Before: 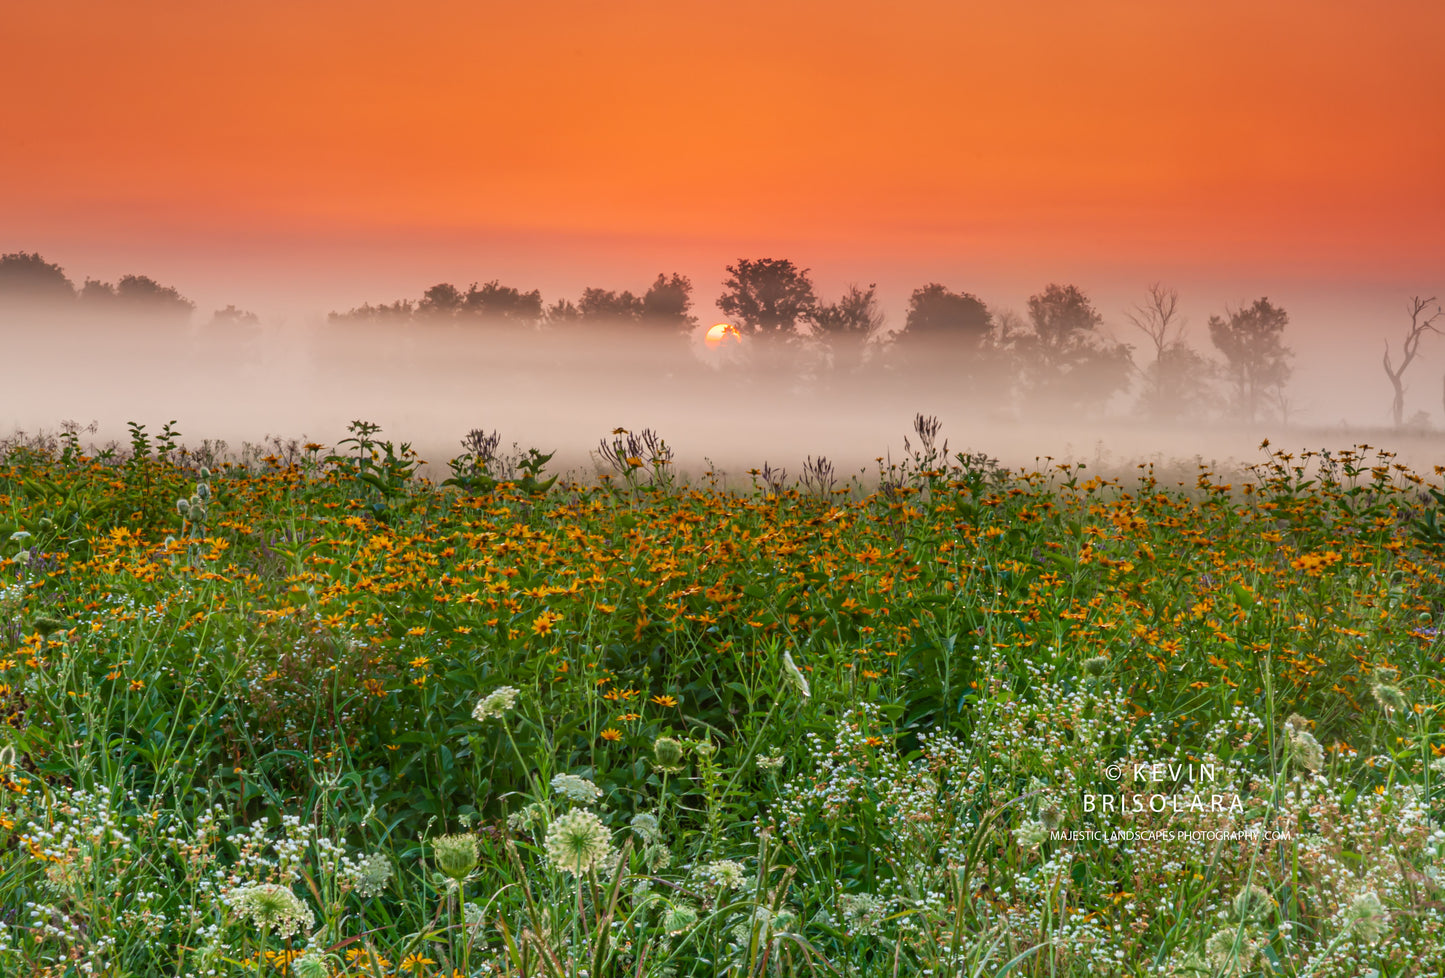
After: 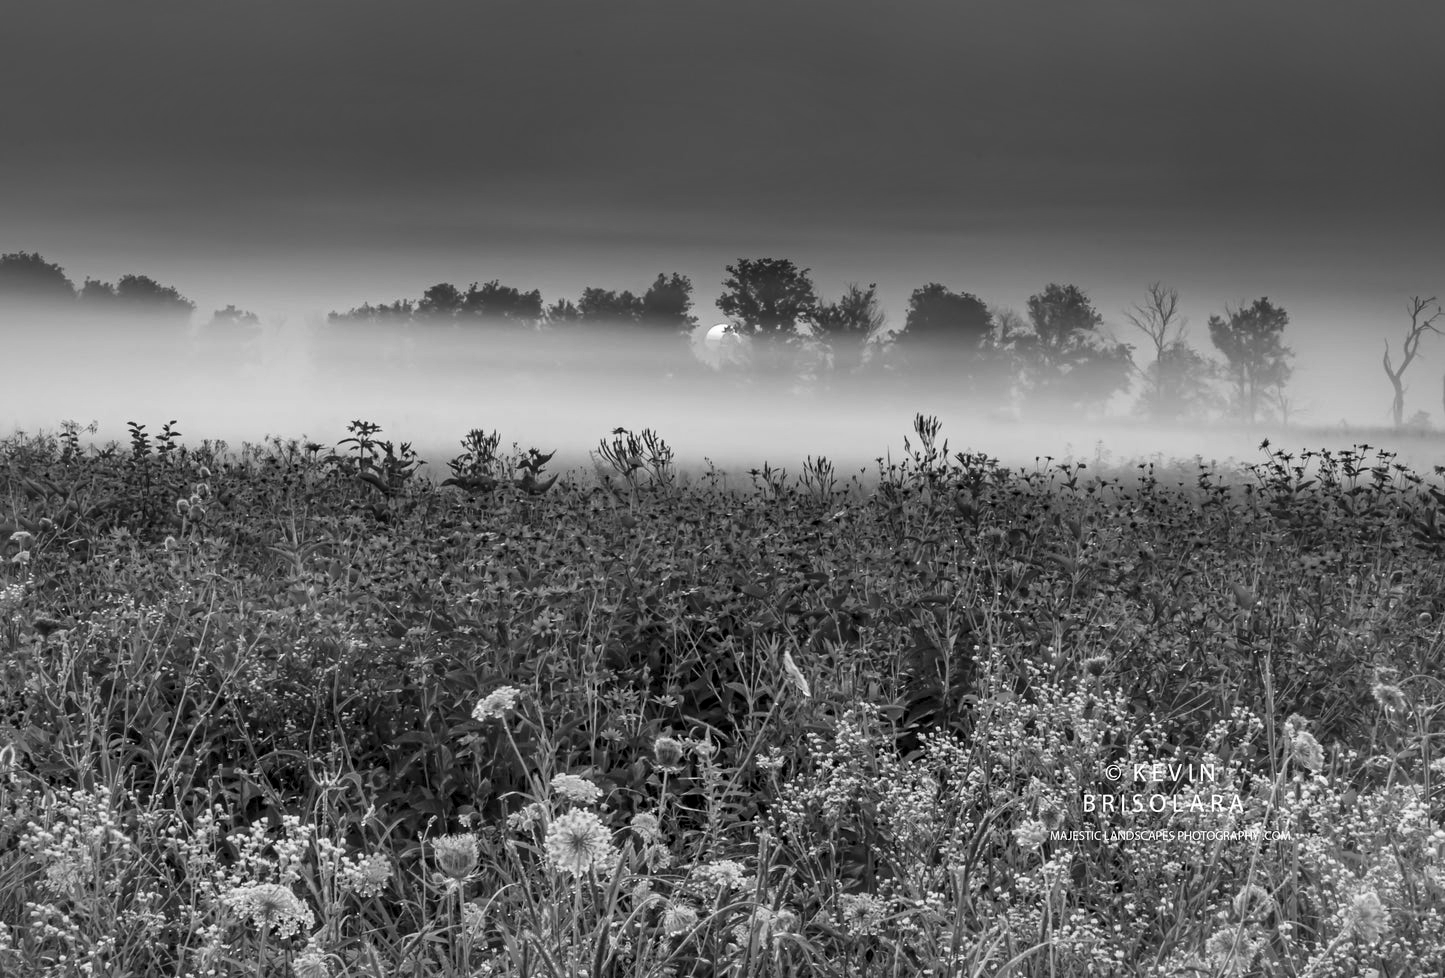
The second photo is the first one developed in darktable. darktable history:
monochrome: a -11.7, b 1.62, size 0.5, highlights 0.38
local contrast: mode bilateral grid, contrast 100, coarseness 100, detail 165%, midtone range 0.2
